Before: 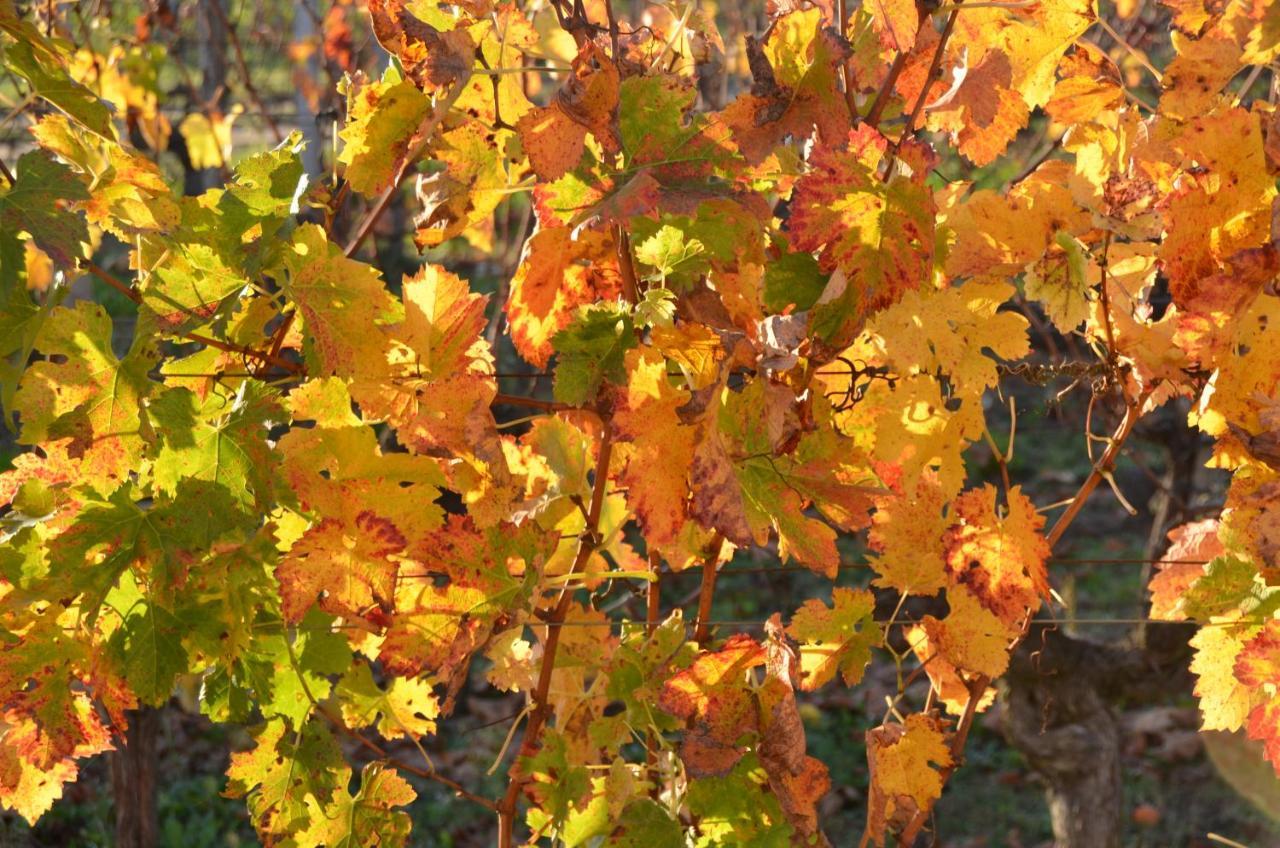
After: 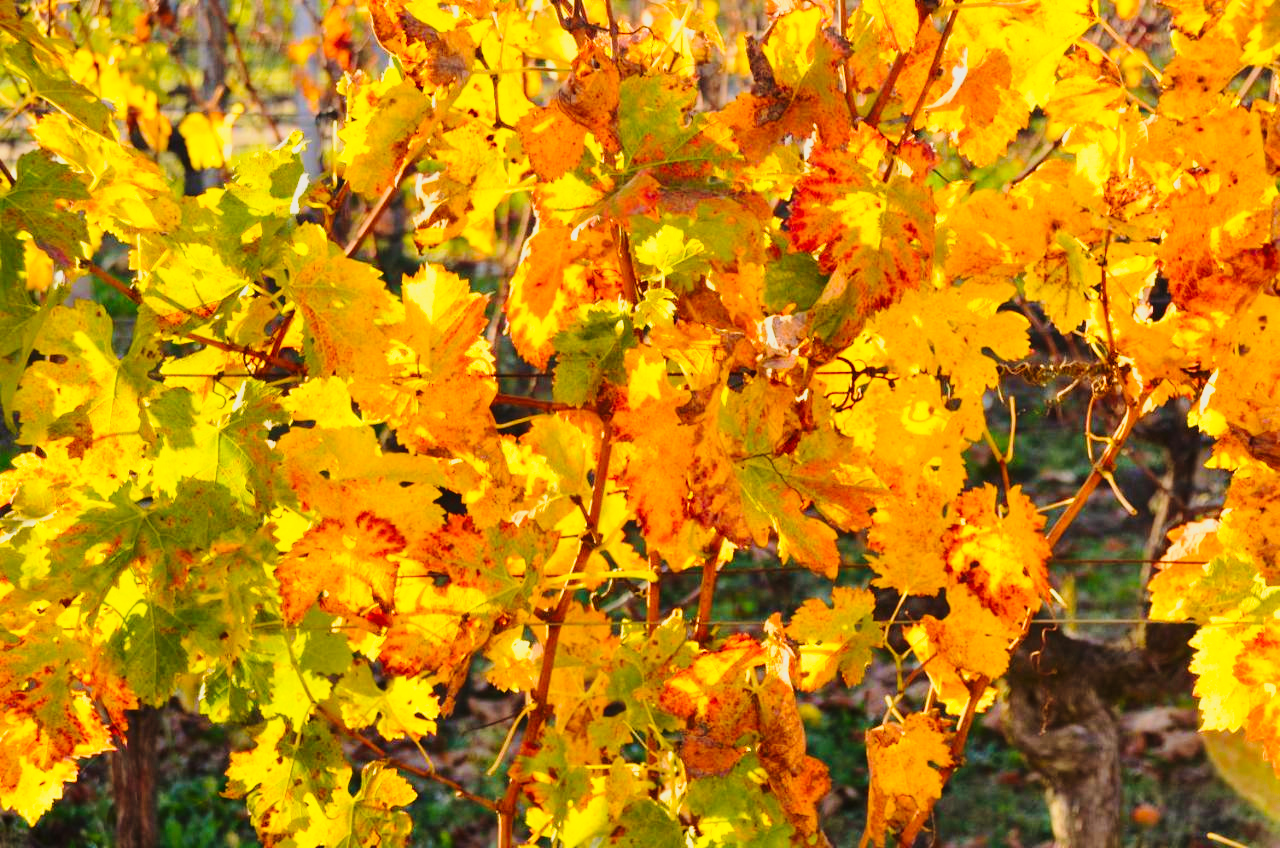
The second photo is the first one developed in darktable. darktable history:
base curve: curves: ch0 [(0, 0) (0.028, 0.03) (0.121, 0.232) (0.46, 0.748) (0.859, 0.968) (1, 1)], preserve colors none
color balance rgb: highlights gain › chroma 2.852%, highlights gain › hue 62.45°, global offset › luminance 0.225%, global offset › hue 170.59°, perceptual saturation grading › global saturation 31.192%, global vibrance 15.131%
tone curve: curves: ch0 [(0, 0) (0.091, 0.066) (0.184, 0.16) (0.491, 0.519) (0.748, 0.765) (1, 0.919)]; ch1 [(0, 0) (0.179, 0.173) (0.322, 0.32) (0.424, 0.424) (0.502, 0.504) (0.56, 0.575) (0.631, 0.675) (0.777, 0.806) (1, 1)]; ch2 [(0, 0) (0.434, 0.447) (0.497, 0.498) (0.539, 0.566) (0.676, 0.691) (1, 1)]
contrast brightness saturation: saturation -0.057
velvia: strength 9.9%
